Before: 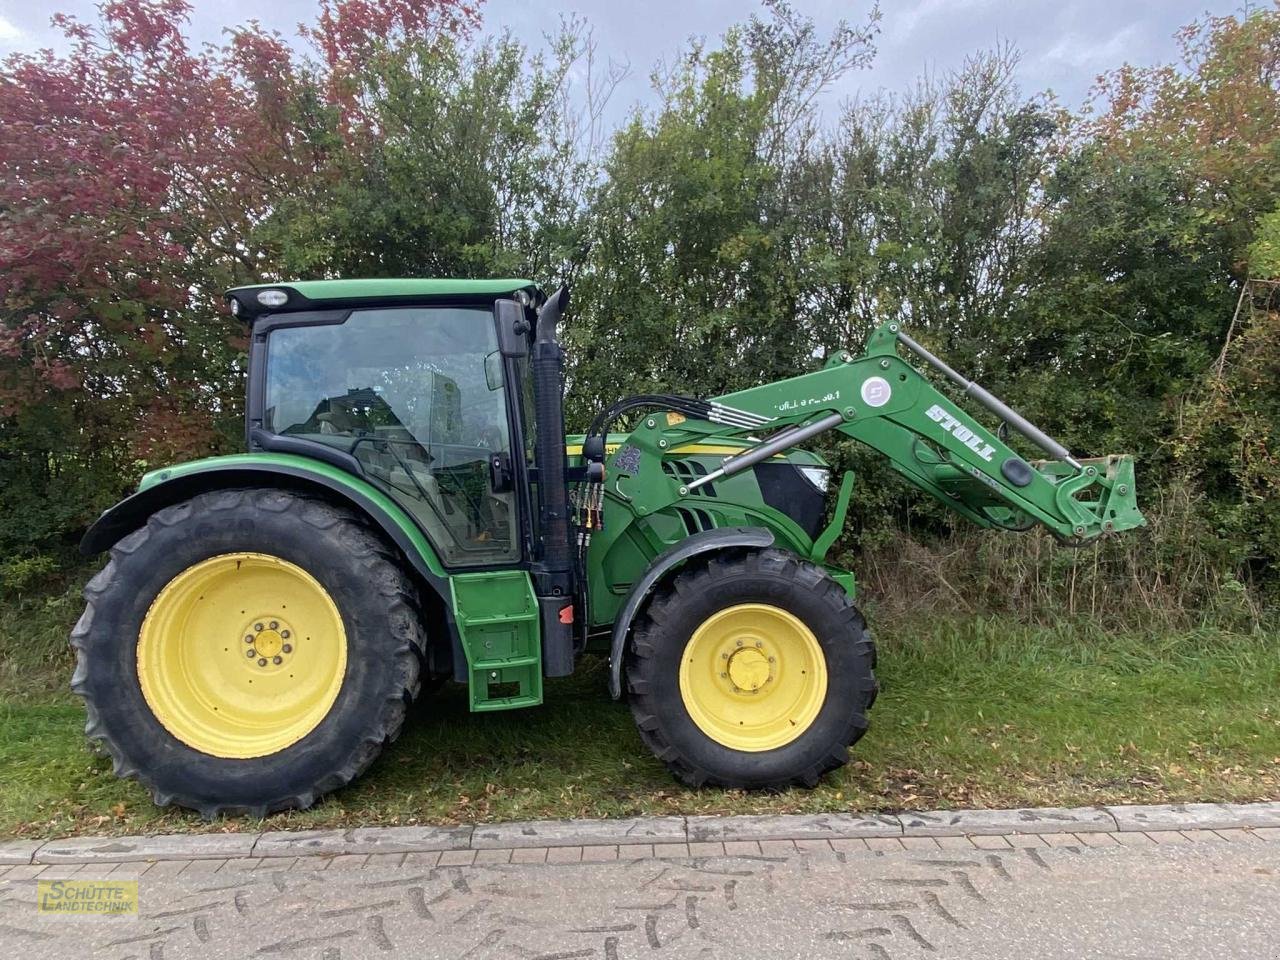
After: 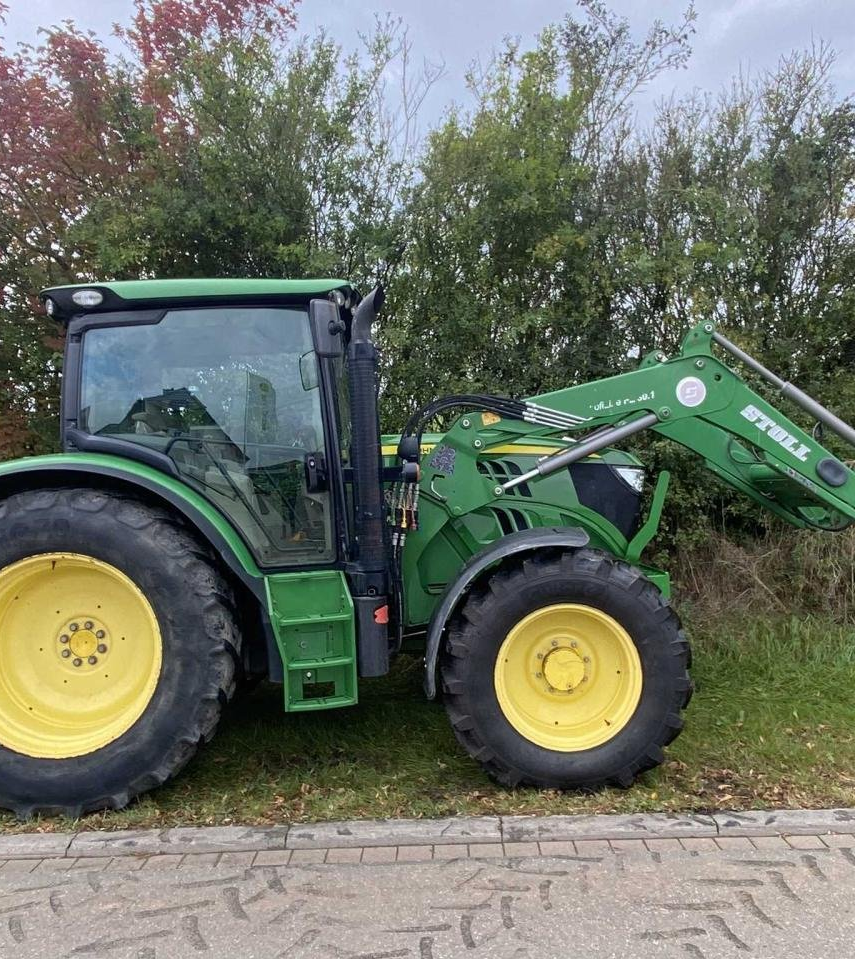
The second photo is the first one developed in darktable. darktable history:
crop and rotate: left 14.473%, right 18.661%
